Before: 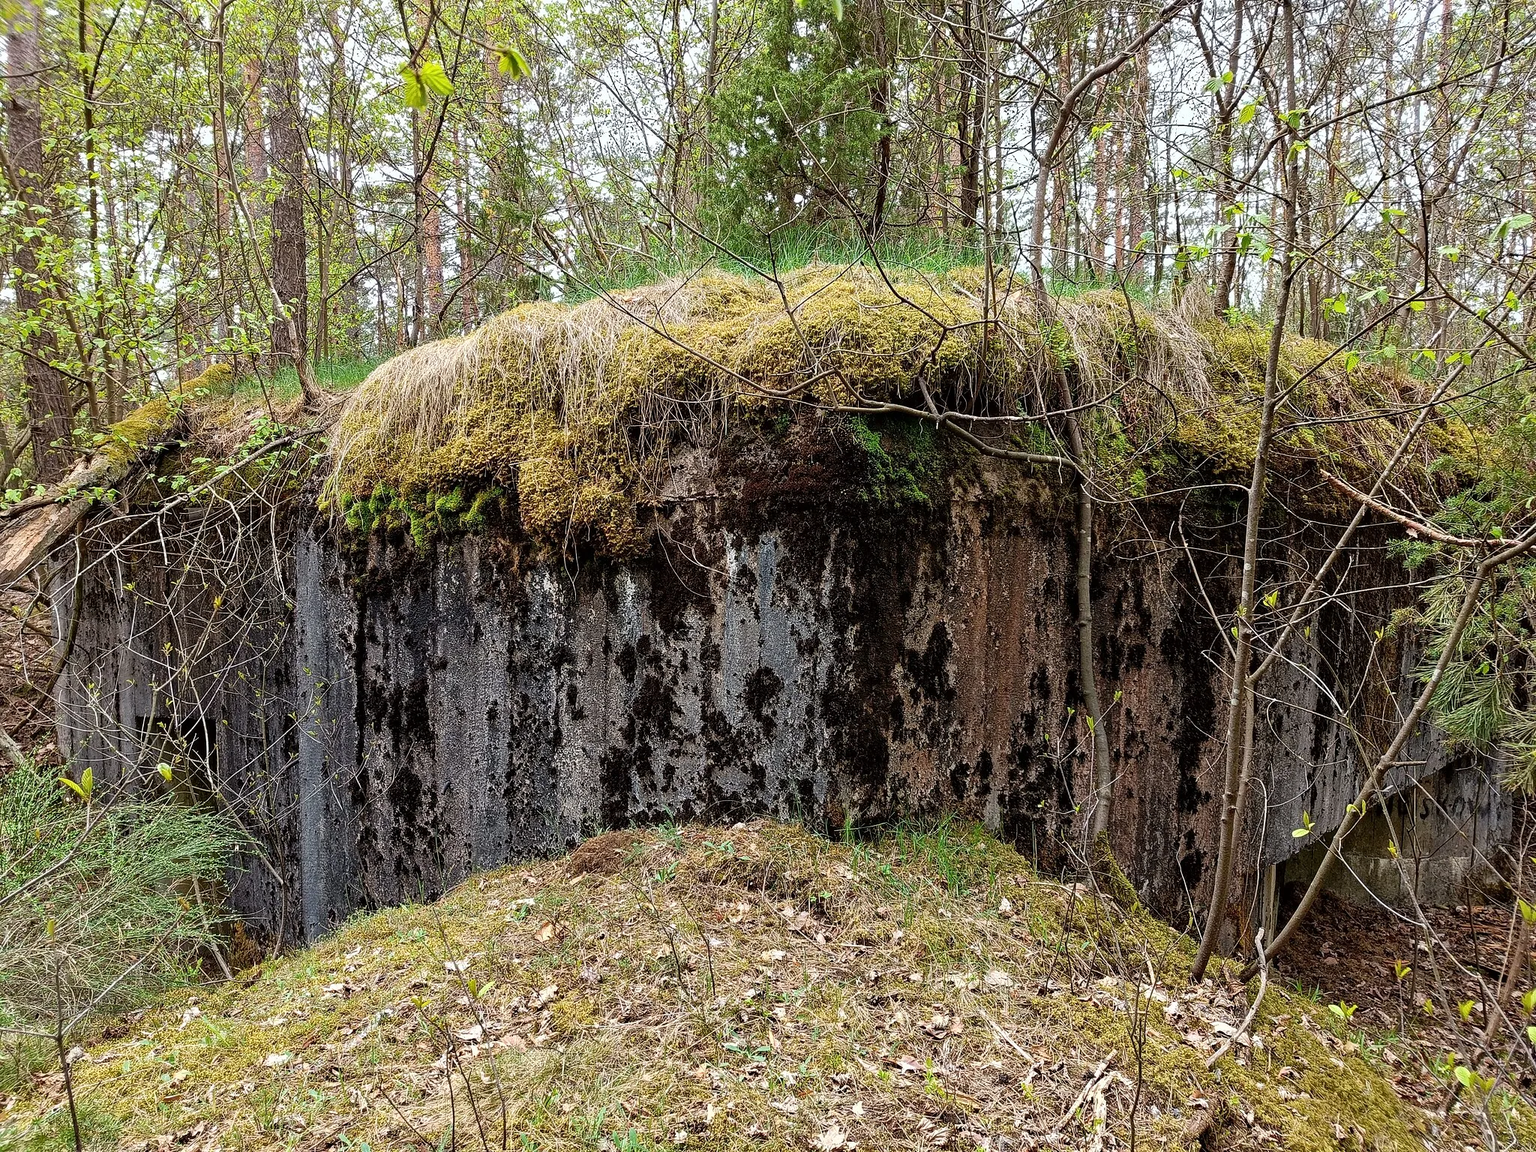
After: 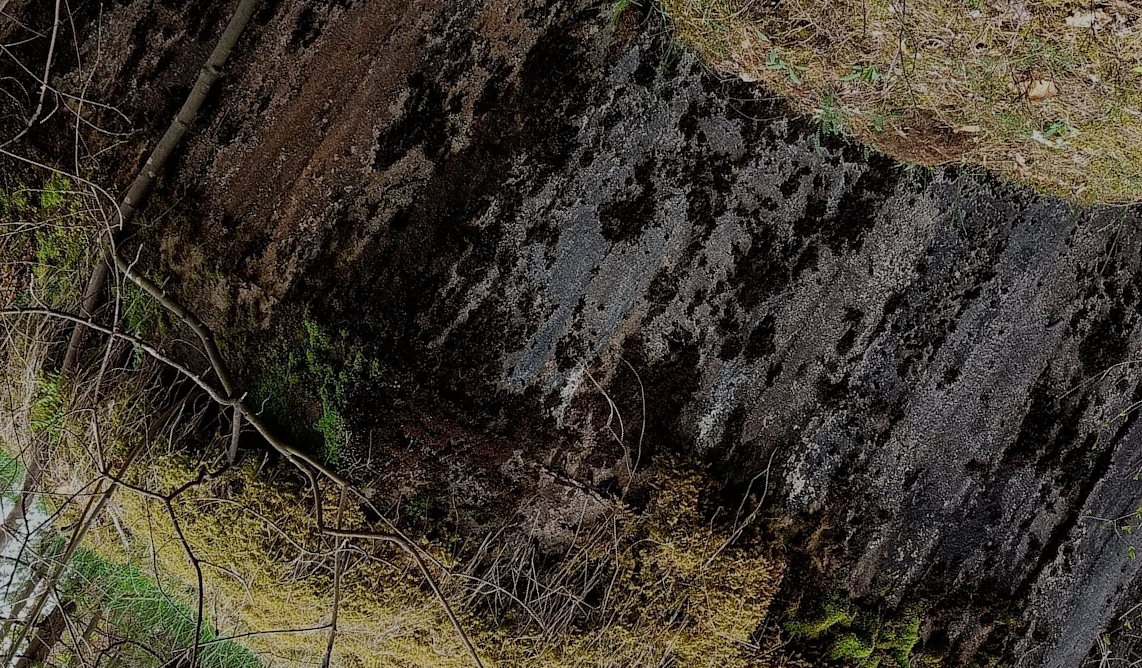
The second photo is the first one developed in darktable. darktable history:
crop and rotate: angle 148.68°, left 9.136%, top 15.558%, right 4.54%, bottom 17.122%
exposure: exposure -0.992 EV, compensate exposure bias true, compensate highlight preservation false
